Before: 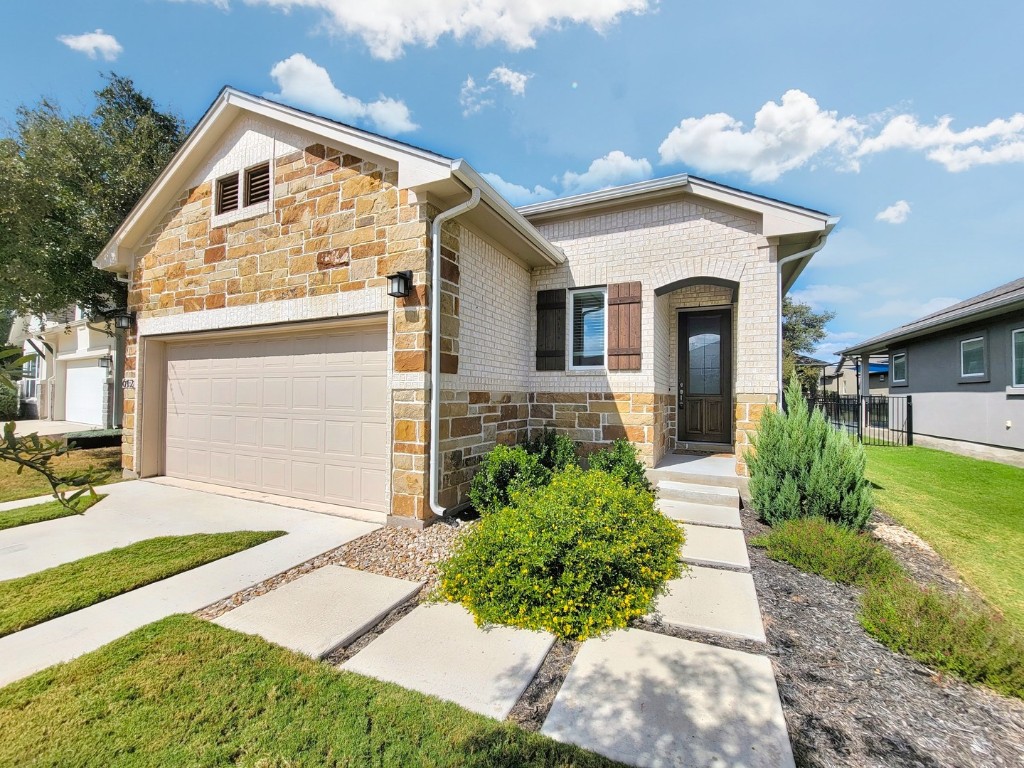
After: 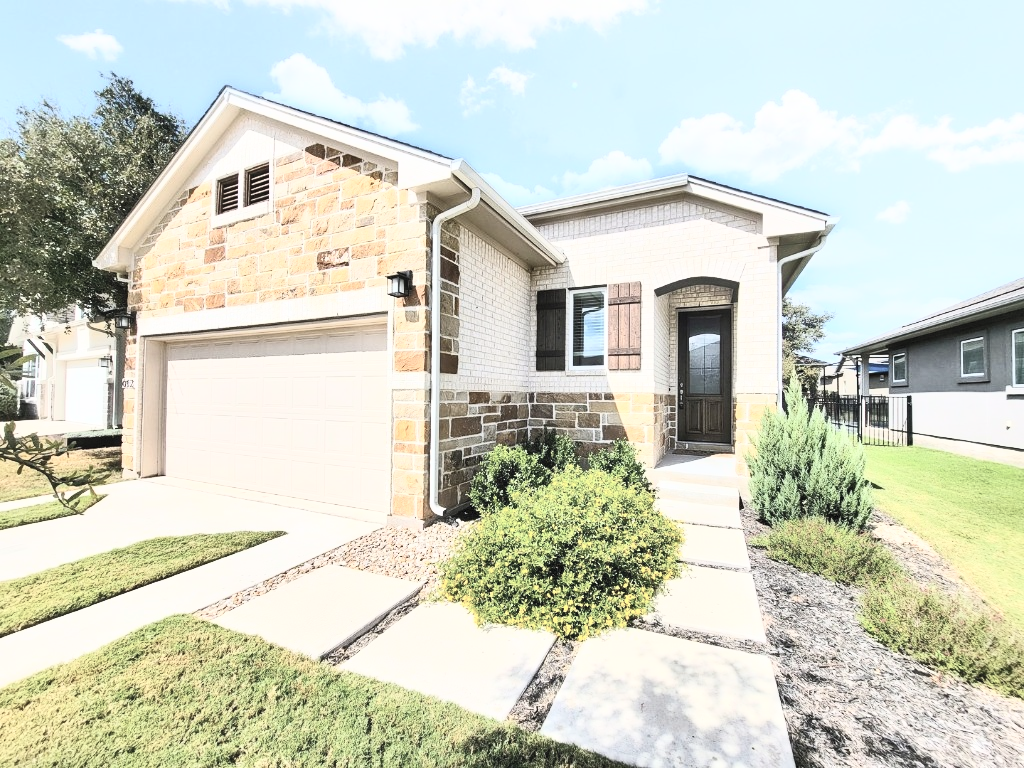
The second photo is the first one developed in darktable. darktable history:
contrast brightness saturation: contrast 0.551, brightness 0.572, saturation -0.335
